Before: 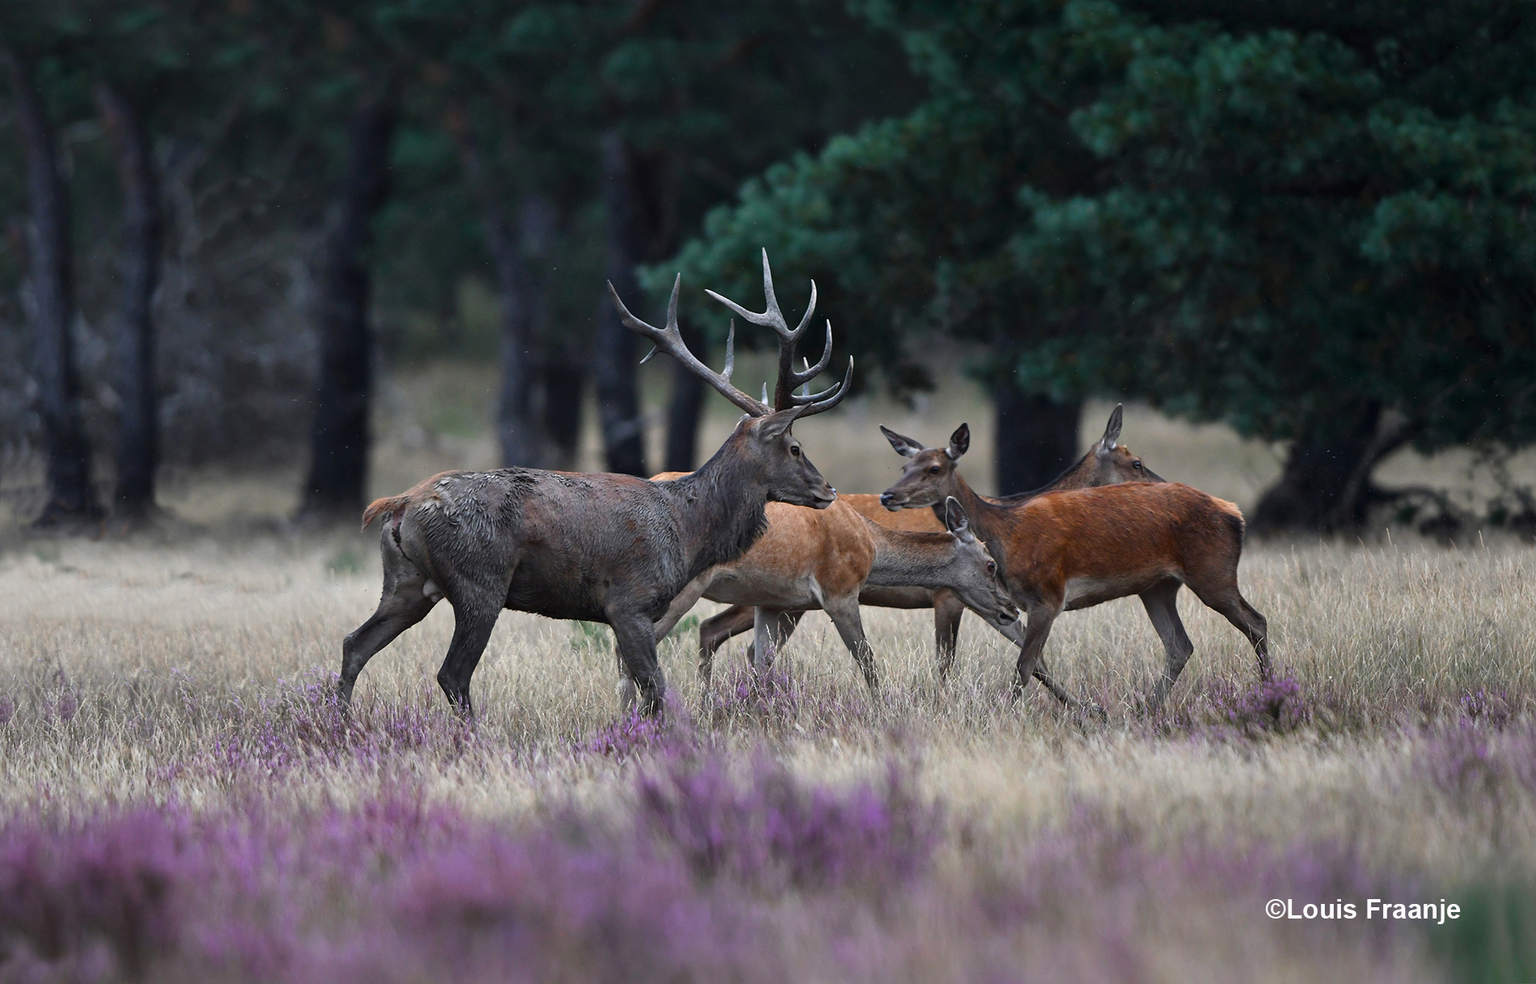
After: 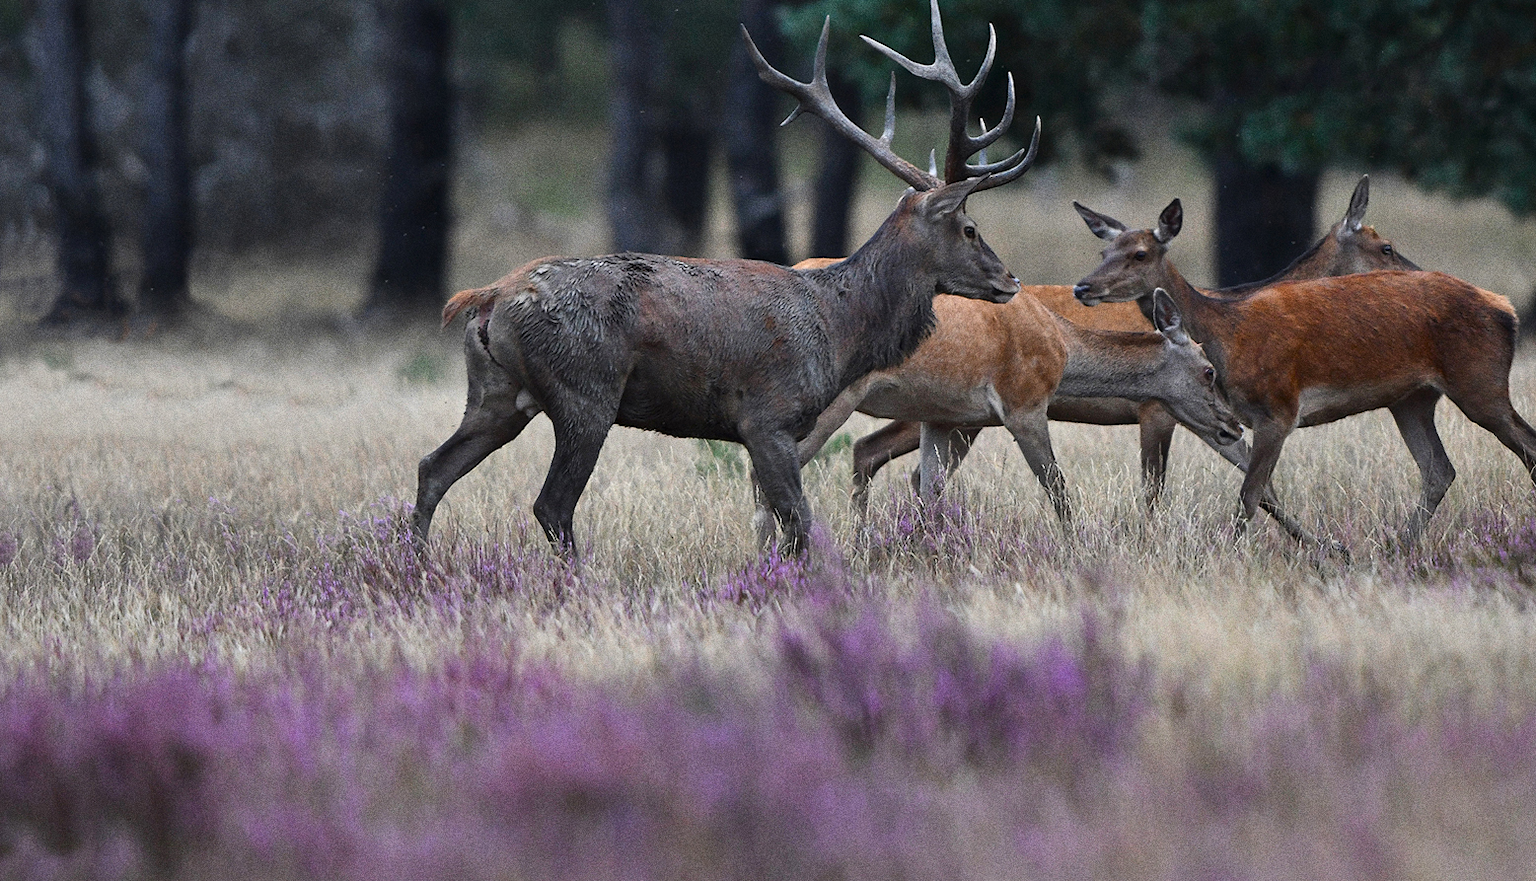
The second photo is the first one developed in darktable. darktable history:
crop: top 26.531%, right 17.959%
grain: coarseness 0.09 ISO, strength 40%
